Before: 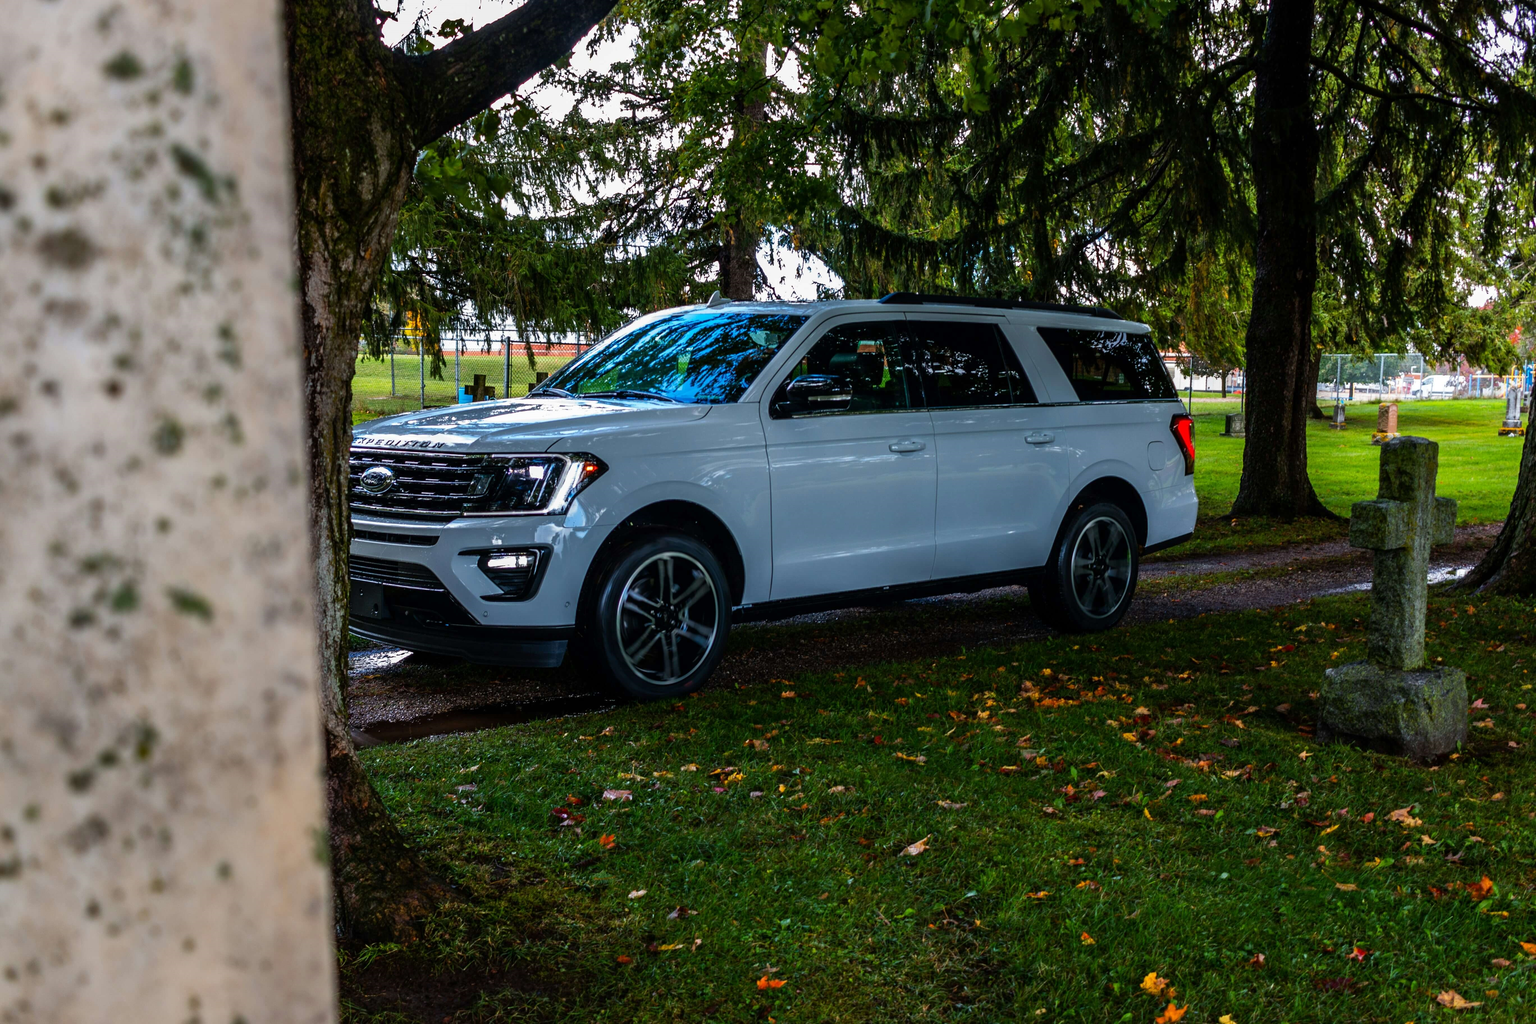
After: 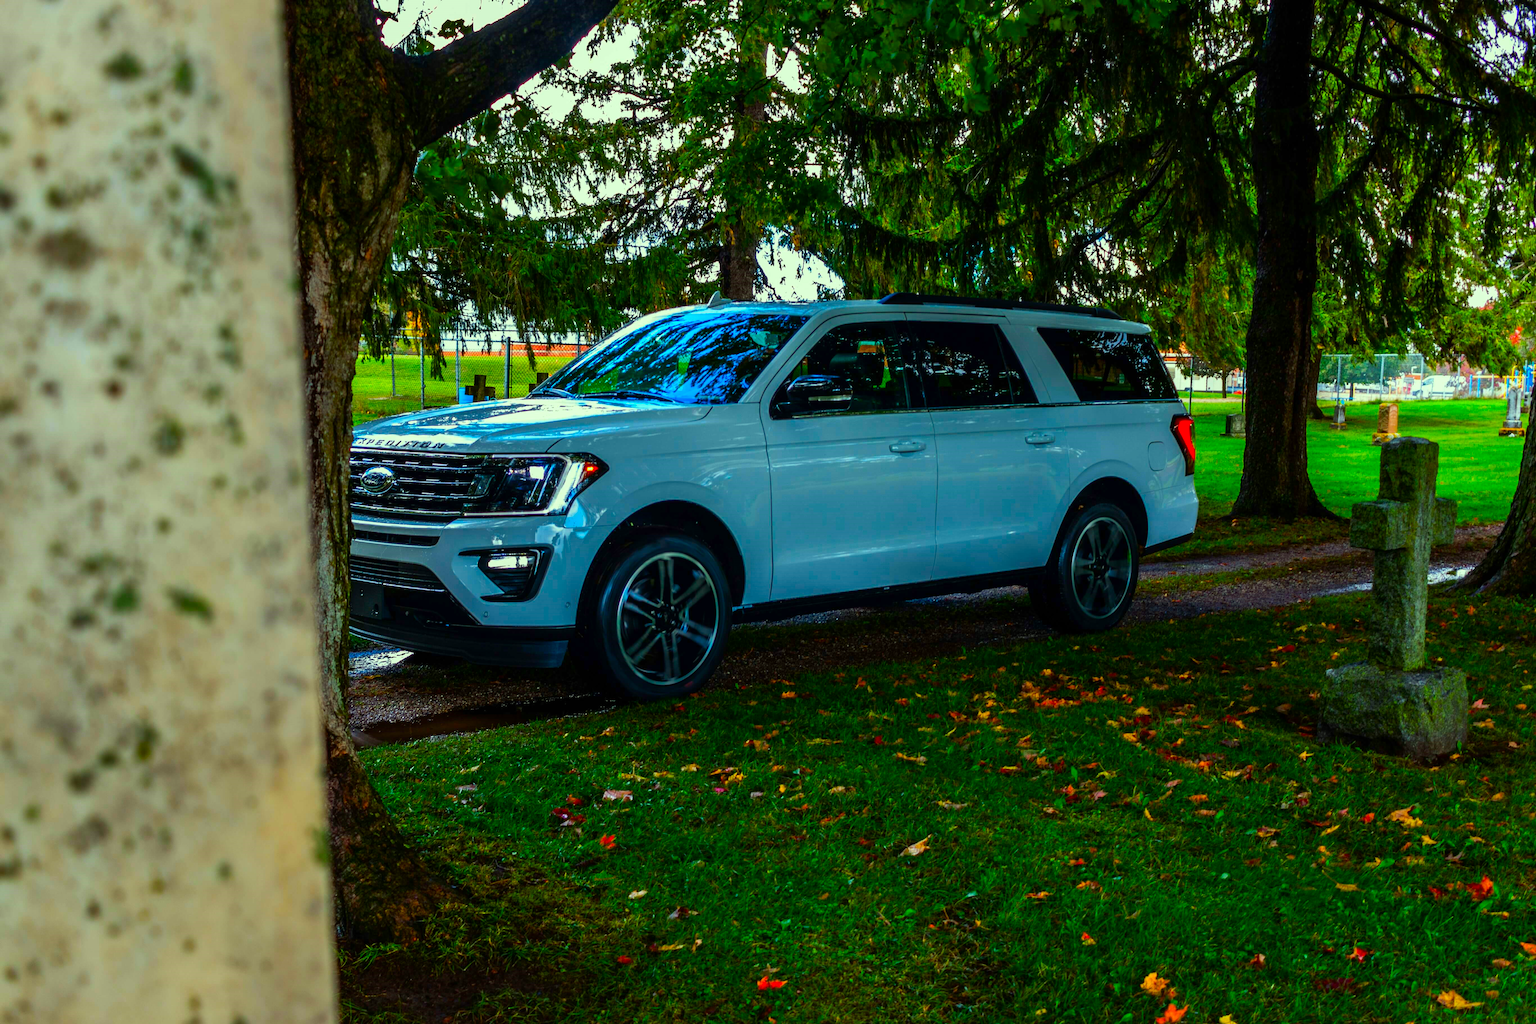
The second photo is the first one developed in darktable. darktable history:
color correction: highlights a* -10.84, highlights b* 9.86, saturation 1.71
